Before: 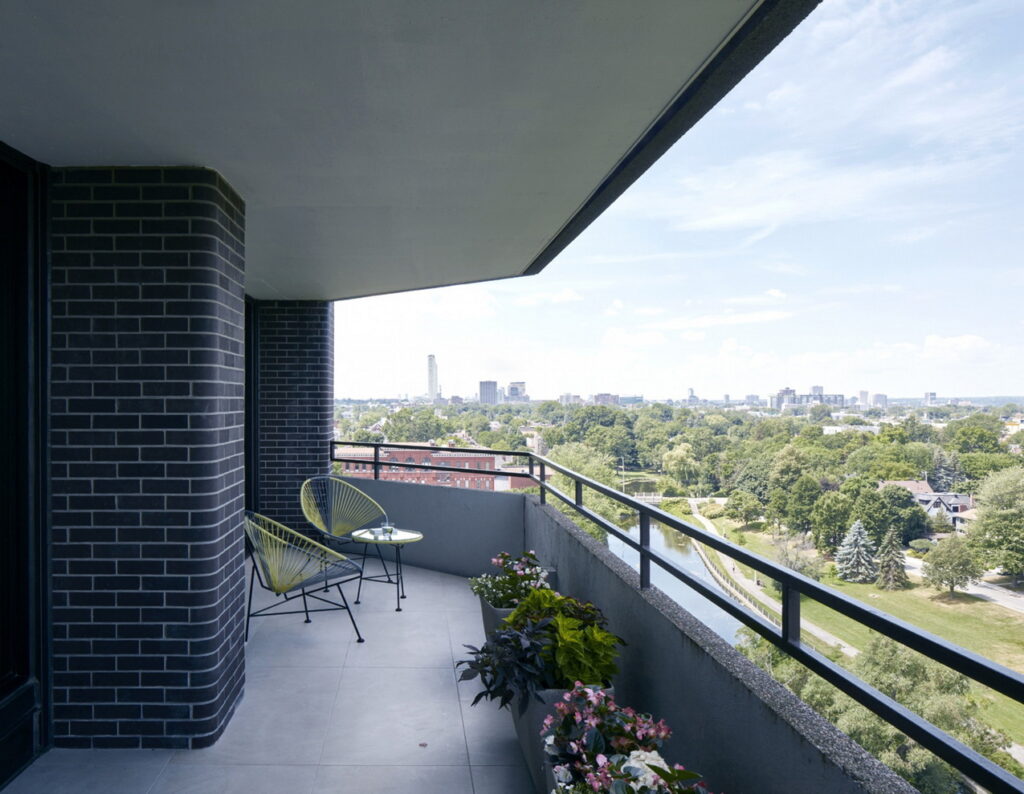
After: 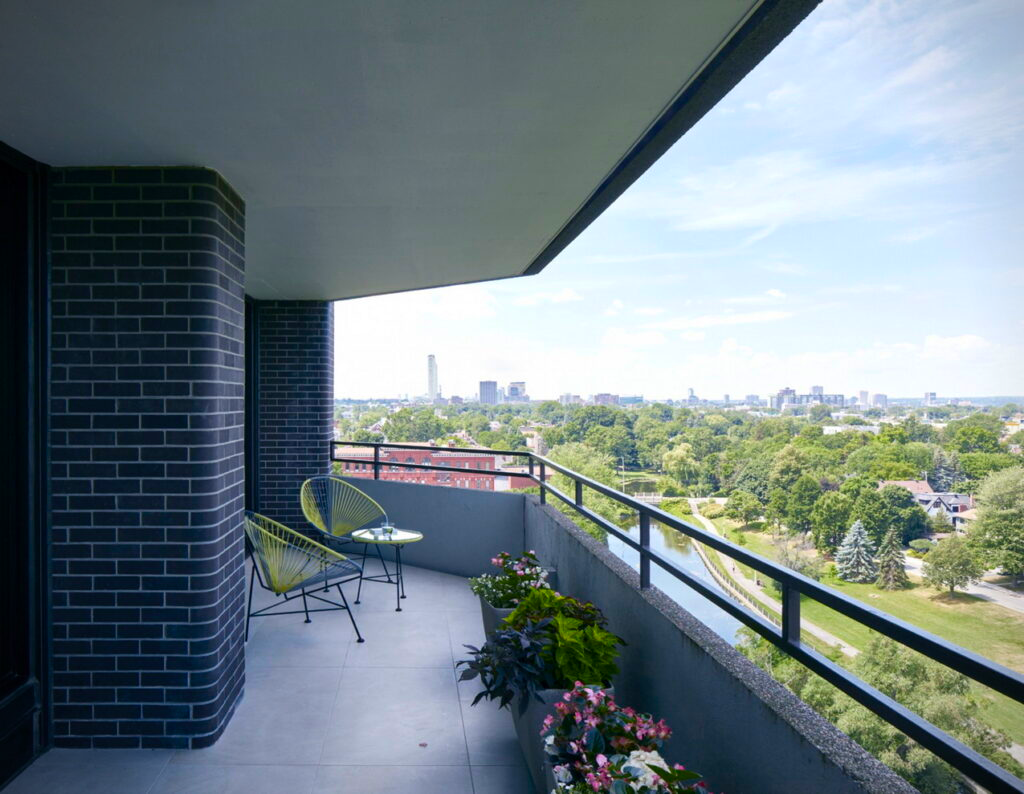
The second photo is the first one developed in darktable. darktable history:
vignetting: fall-off start 91.19%
color contrast: green-magenta contrast 1.69, blue-yellow contrast 1.49
